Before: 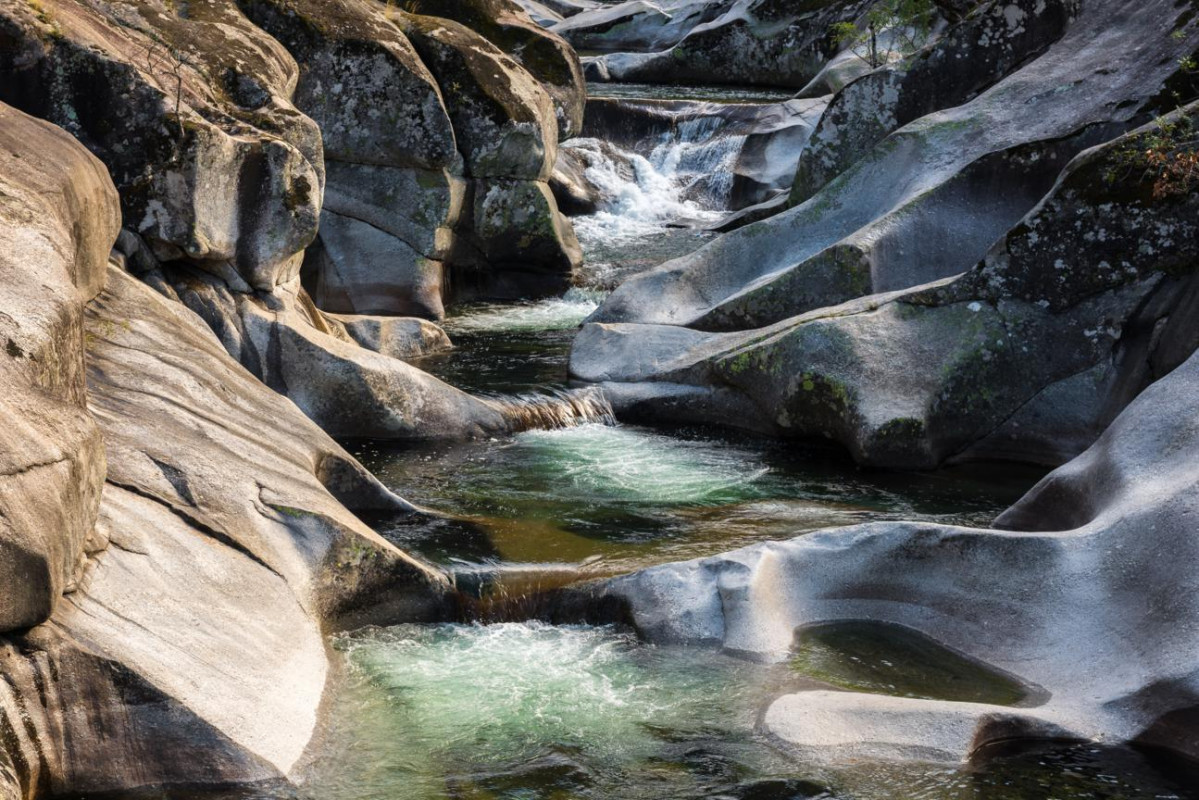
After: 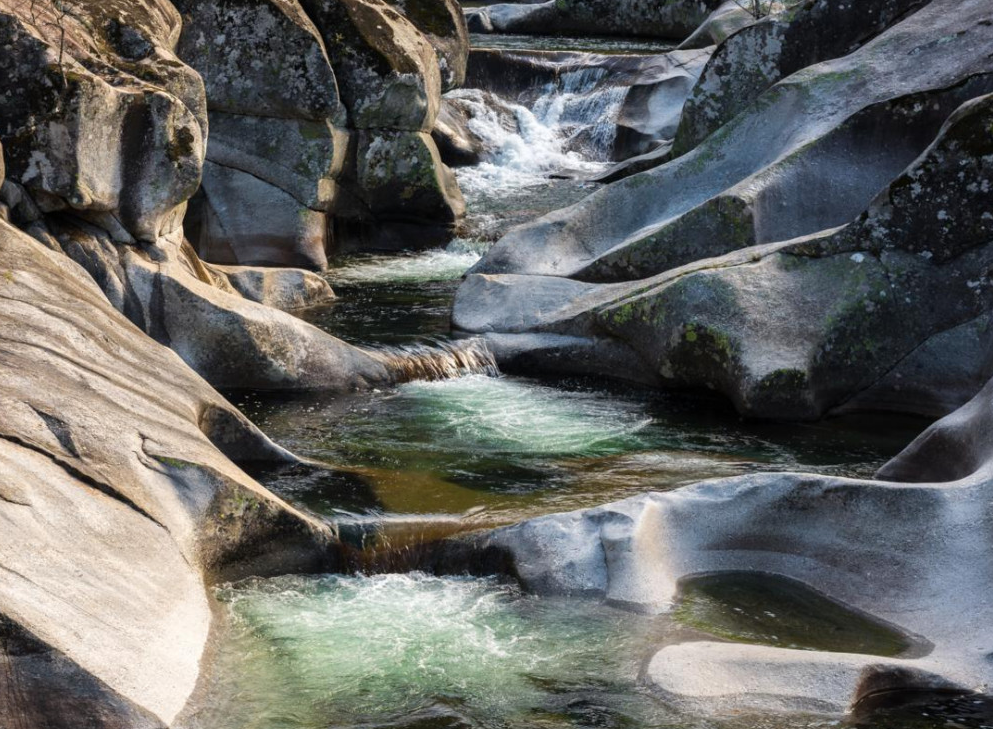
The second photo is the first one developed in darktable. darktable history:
crop: left 9.836%, top 6.218%, right 7.331%, bottom 2.574%
